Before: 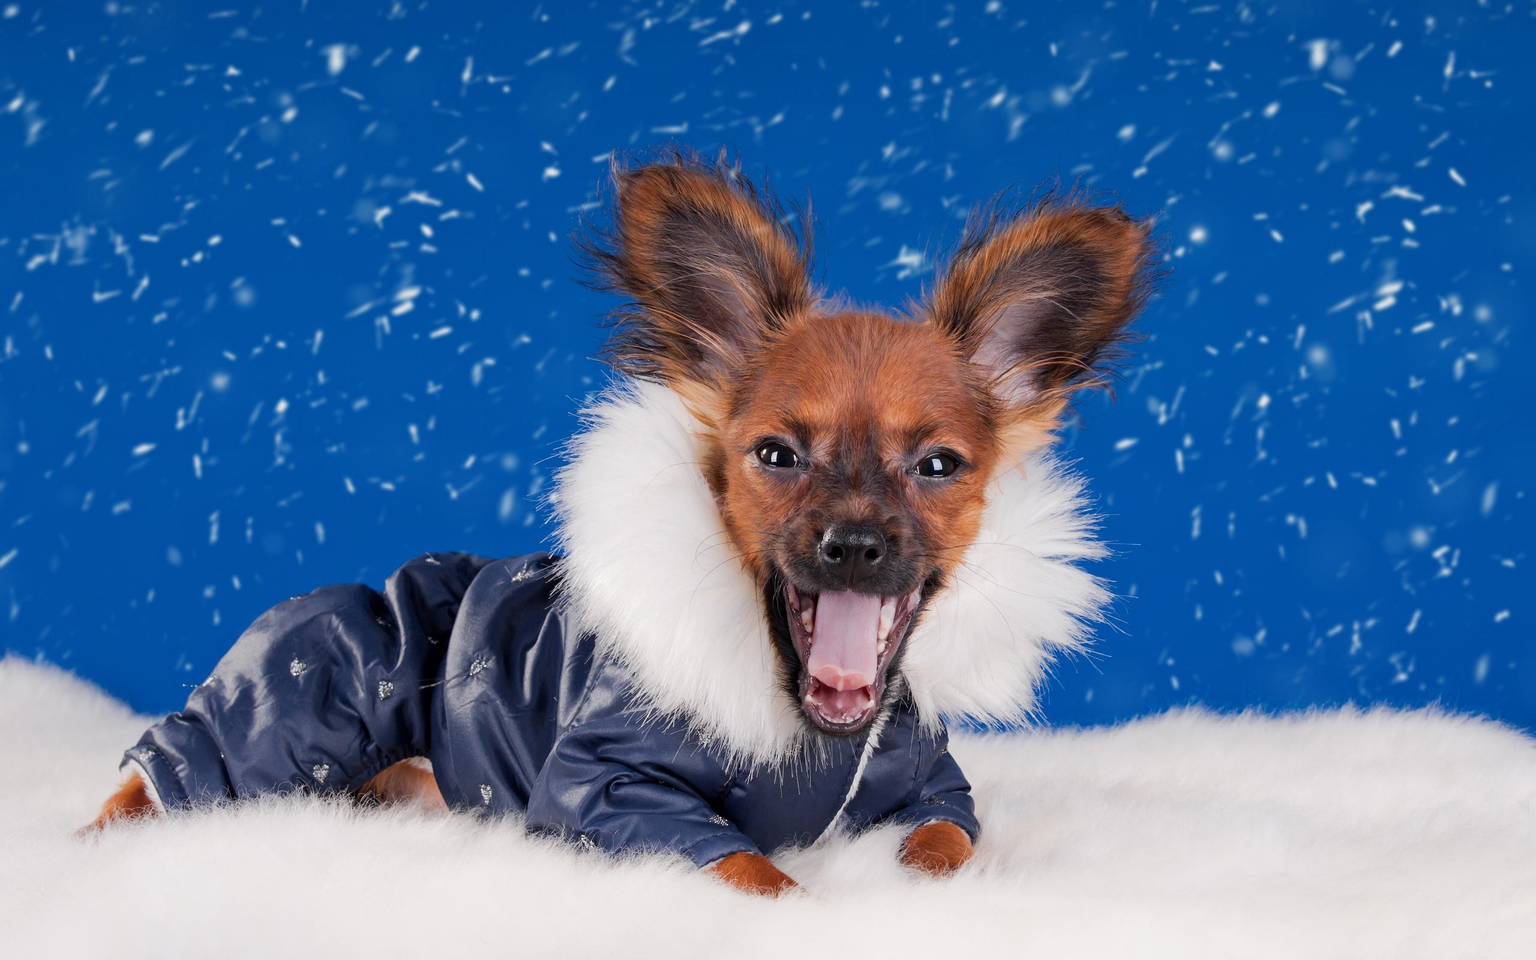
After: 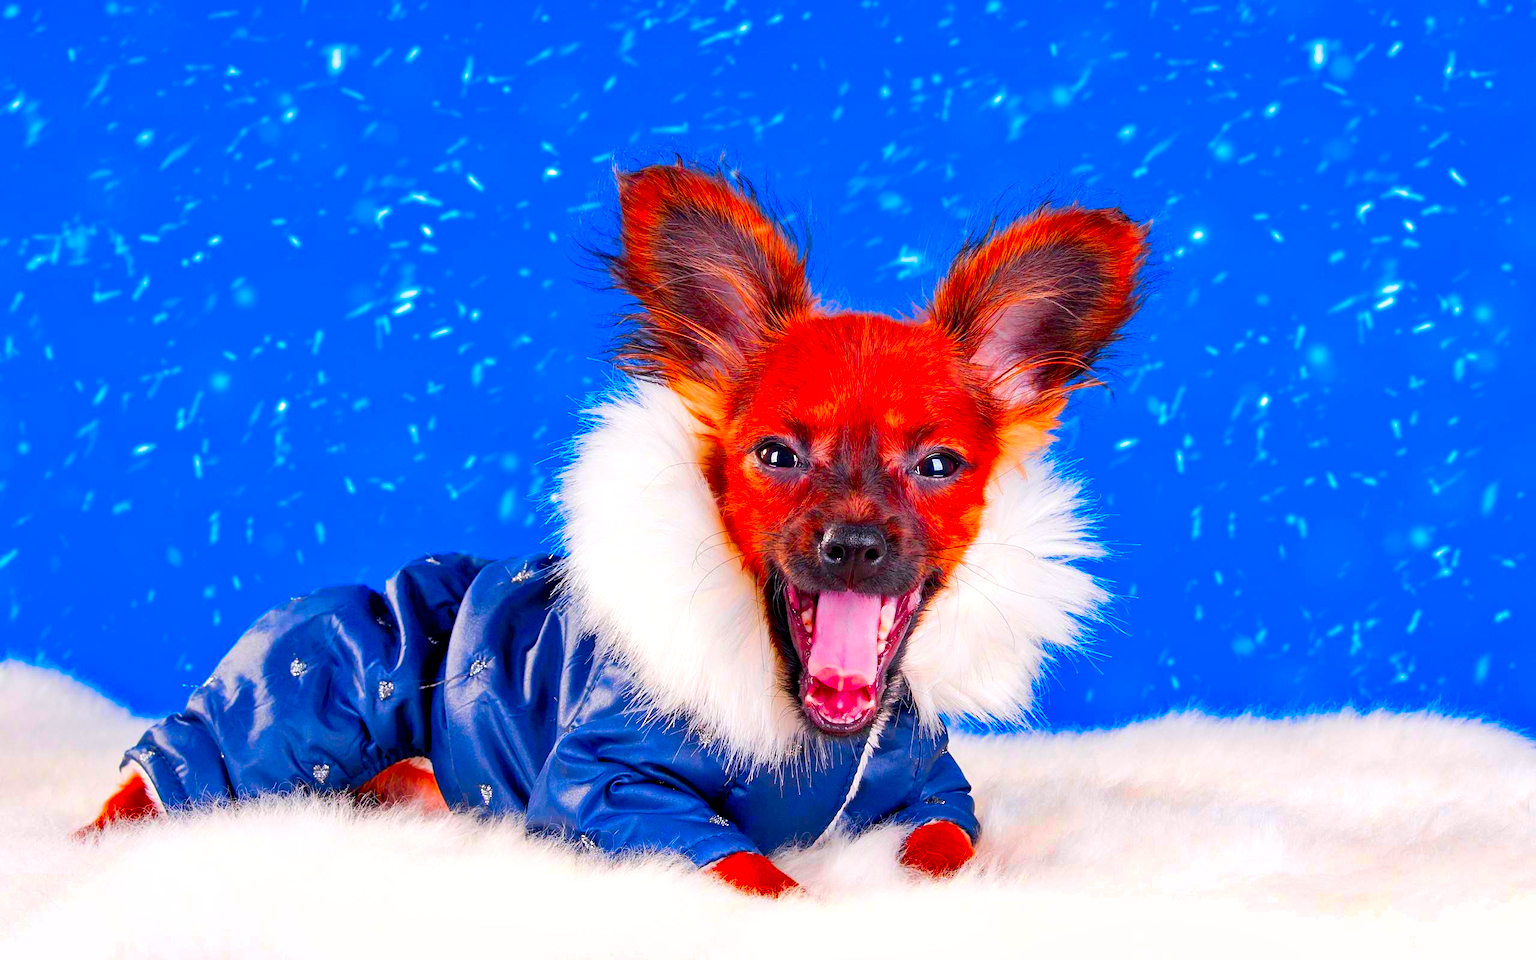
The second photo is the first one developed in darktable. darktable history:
color correction: highlights b* -0.022, saturation 2.96
exposure: black level correction 0.003, exposure 0.385 EV, compensate highlight preservation false
shadows and highlights: soften with gaussian
sharpen: amount 0.217
